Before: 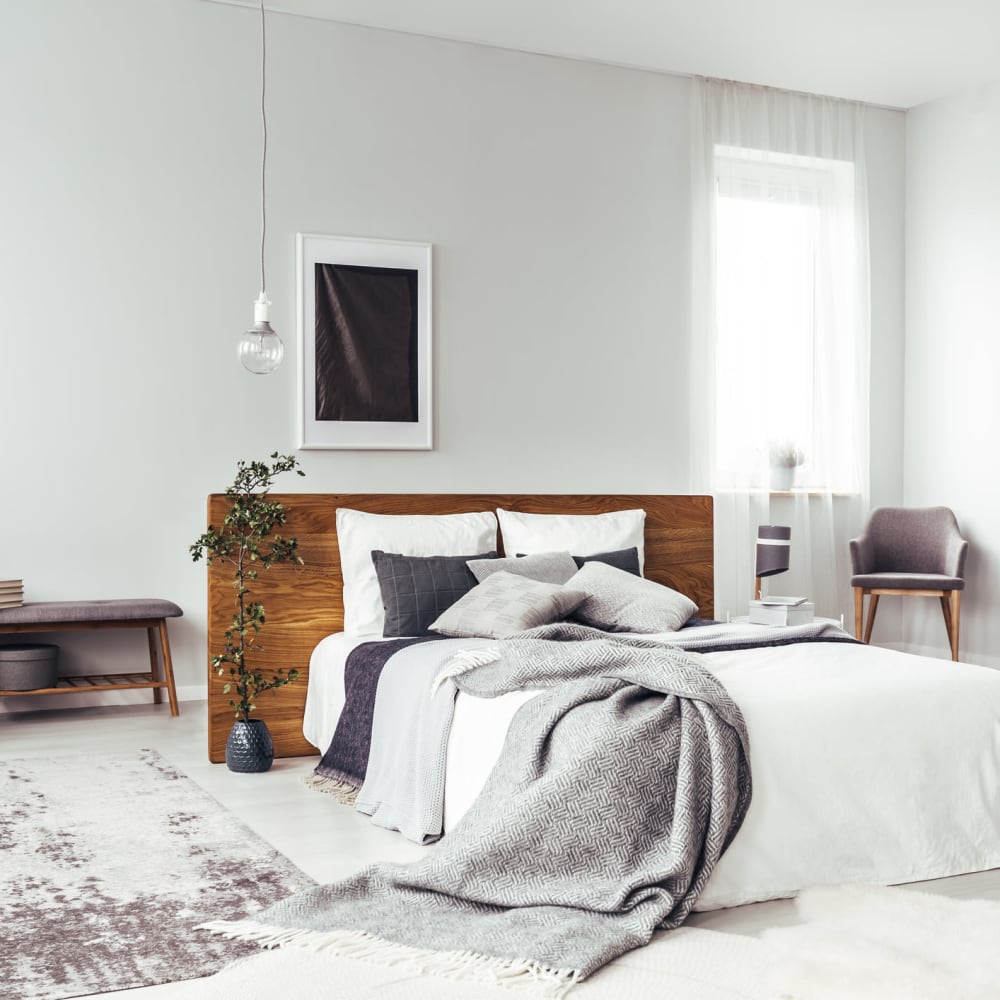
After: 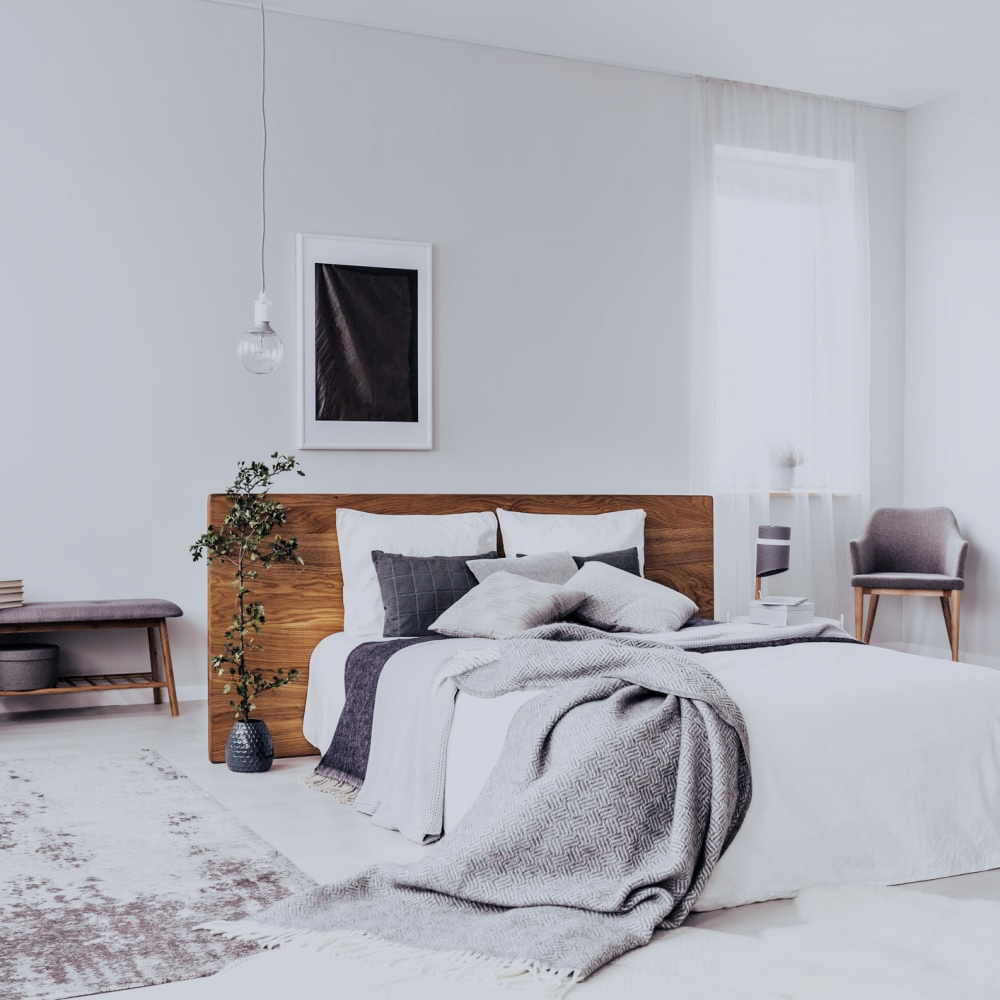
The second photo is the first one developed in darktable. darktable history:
filmic rgb: black relative exposure -7.65 EV, white relative exposure 4.56 EV, hardness 3.61, contrast 1.056
contrast brightness saturation: saturation -0.066
color calibration: illuminant as shot in camera, x 0.358, y 0.373, temperature 4628.91 K
